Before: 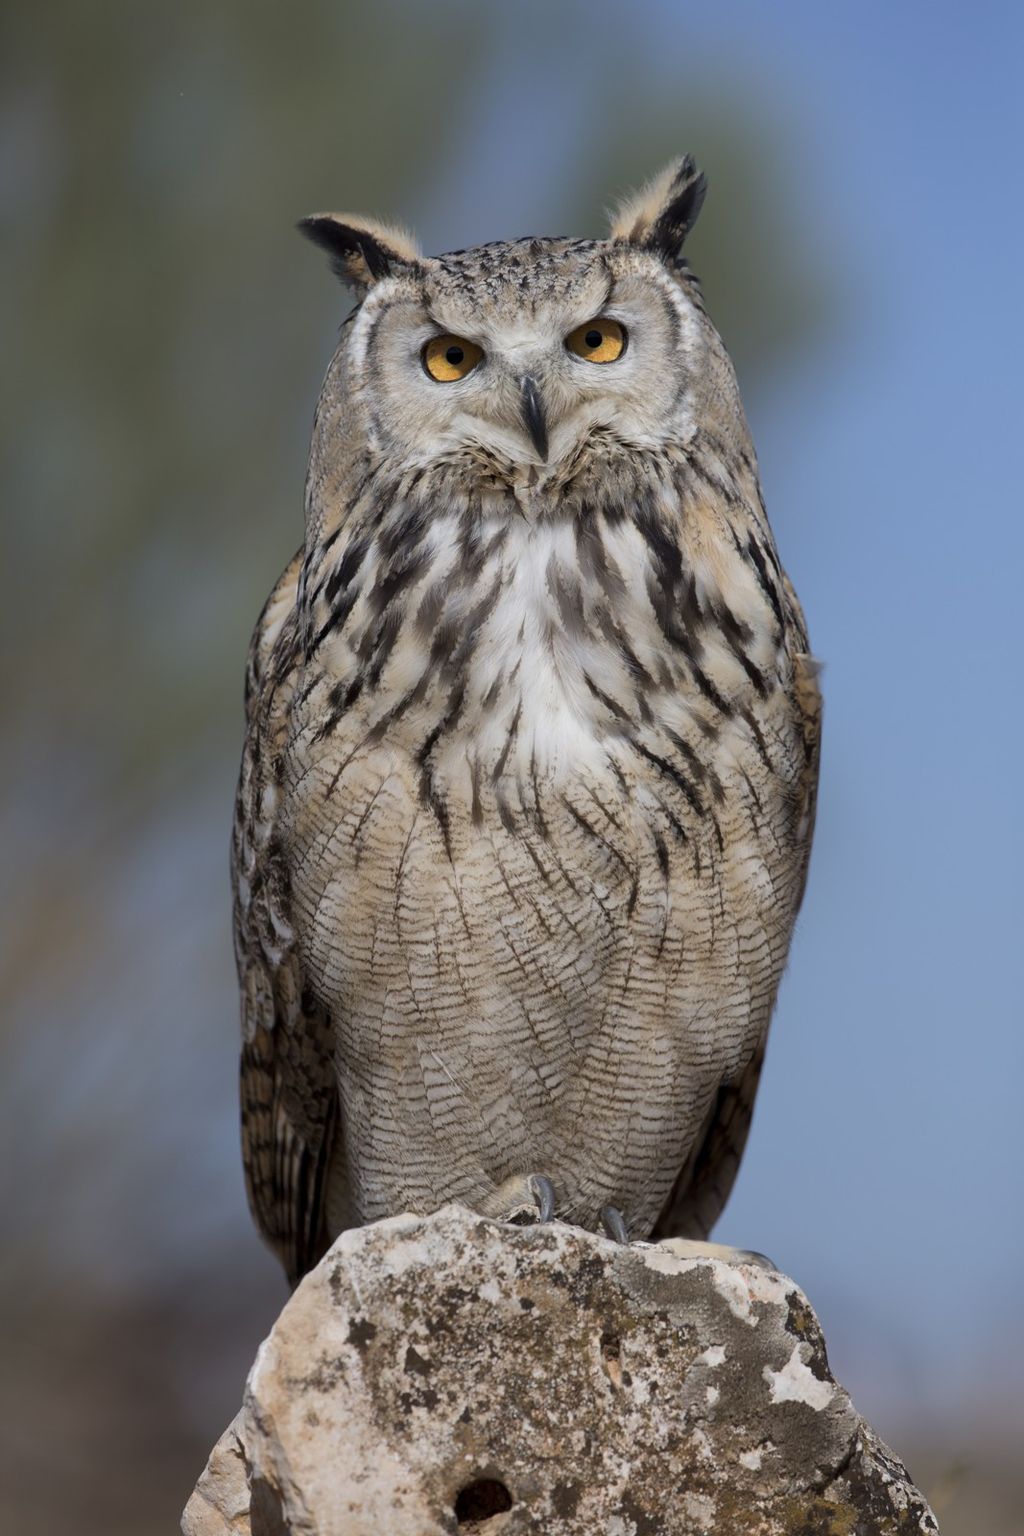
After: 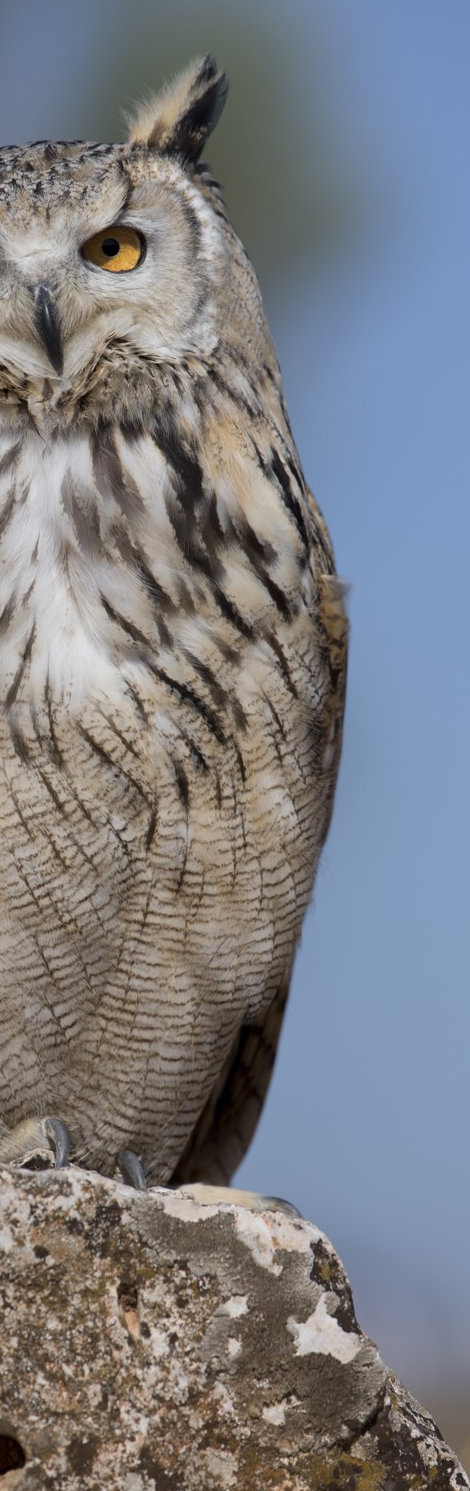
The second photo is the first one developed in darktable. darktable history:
crop: left 47.628%, top 6.643%, right 7.874%
color zones: curves: ch1 [(0, 0.525) (0.143, 0.556) (0.286, 0.52) (0.429, 0.5) (0.571, 0.5) (0.714, 0.5) (0.857, 0.503) (1, 0.525)]
